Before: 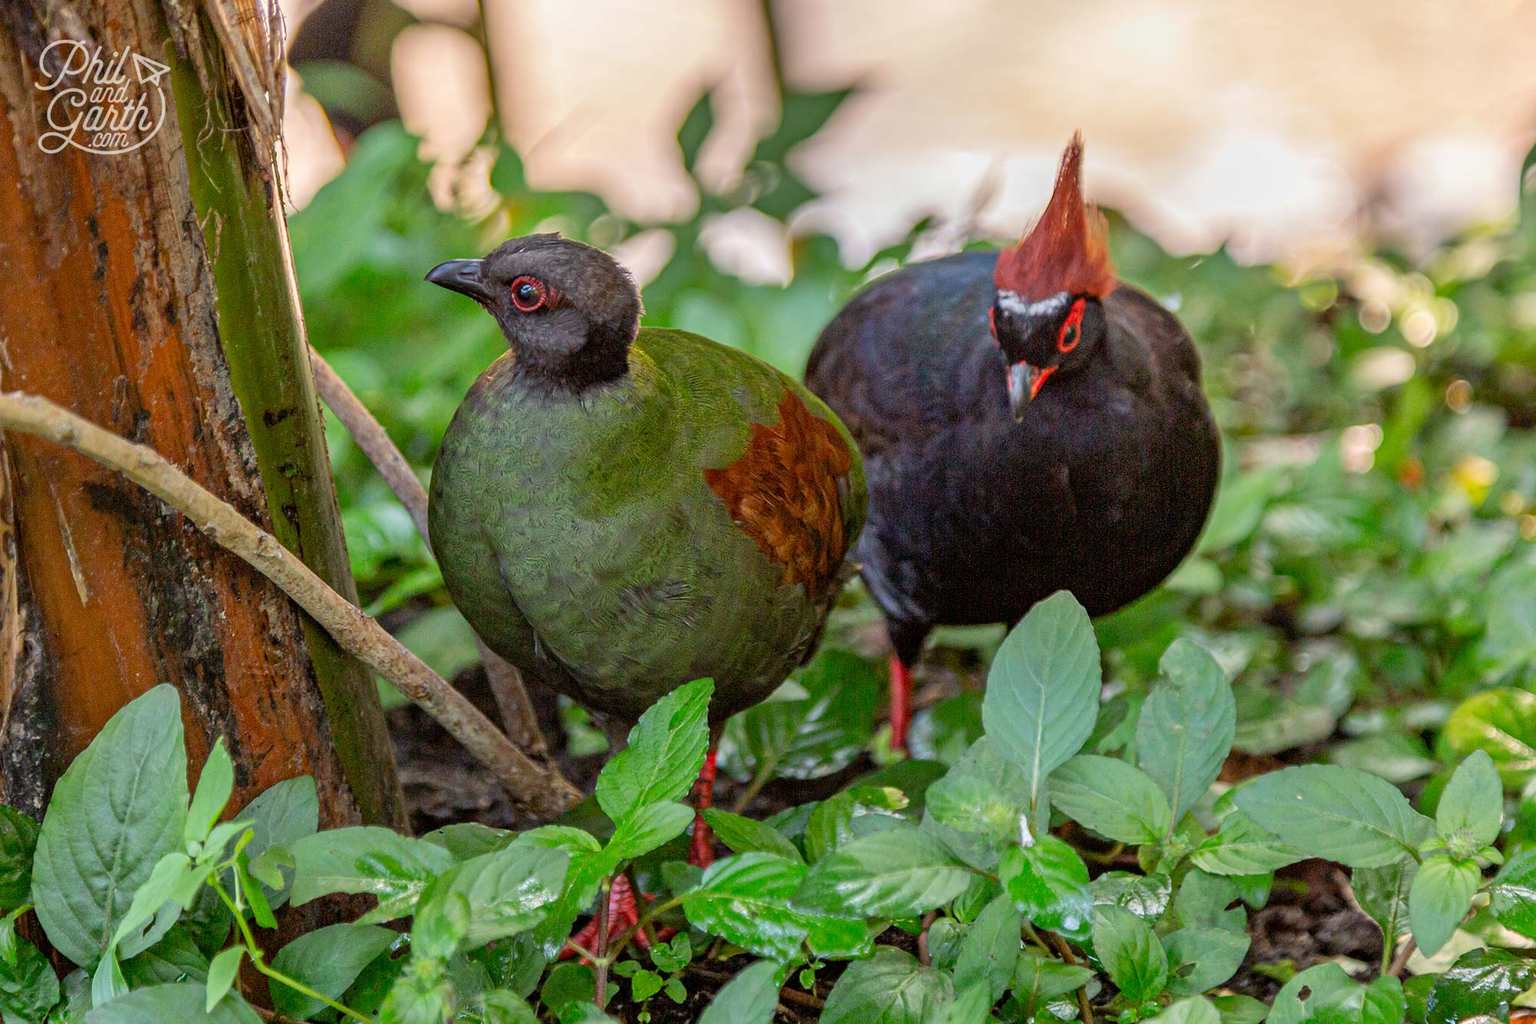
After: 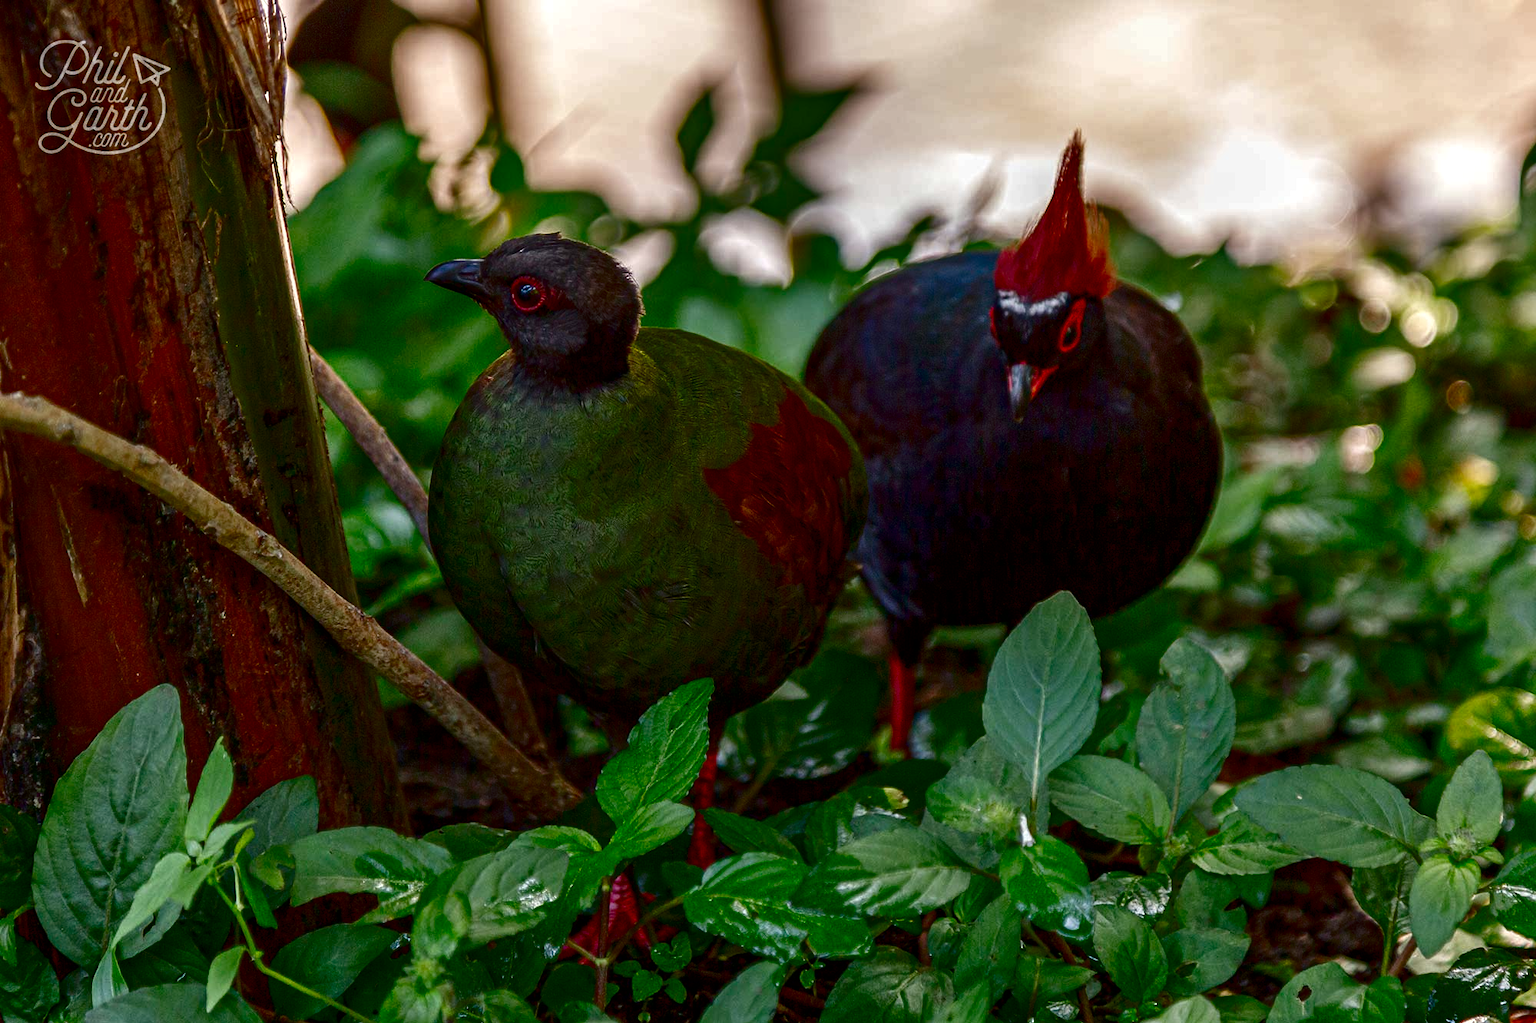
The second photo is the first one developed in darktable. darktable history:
contrast brightness saturation: brightness -0.528
color balance rgb: perceptual saturation grading › global saturation 0.753%, perceptual saturation grading › highlights -17.859%, perceptual saturation grading › mid-tones 32.898%, perceptual saturation grading › shadows 50.454%, perceptual brilliance grading › highlights 4.992%, perceptual brilliance grading › shadows -9.945%
